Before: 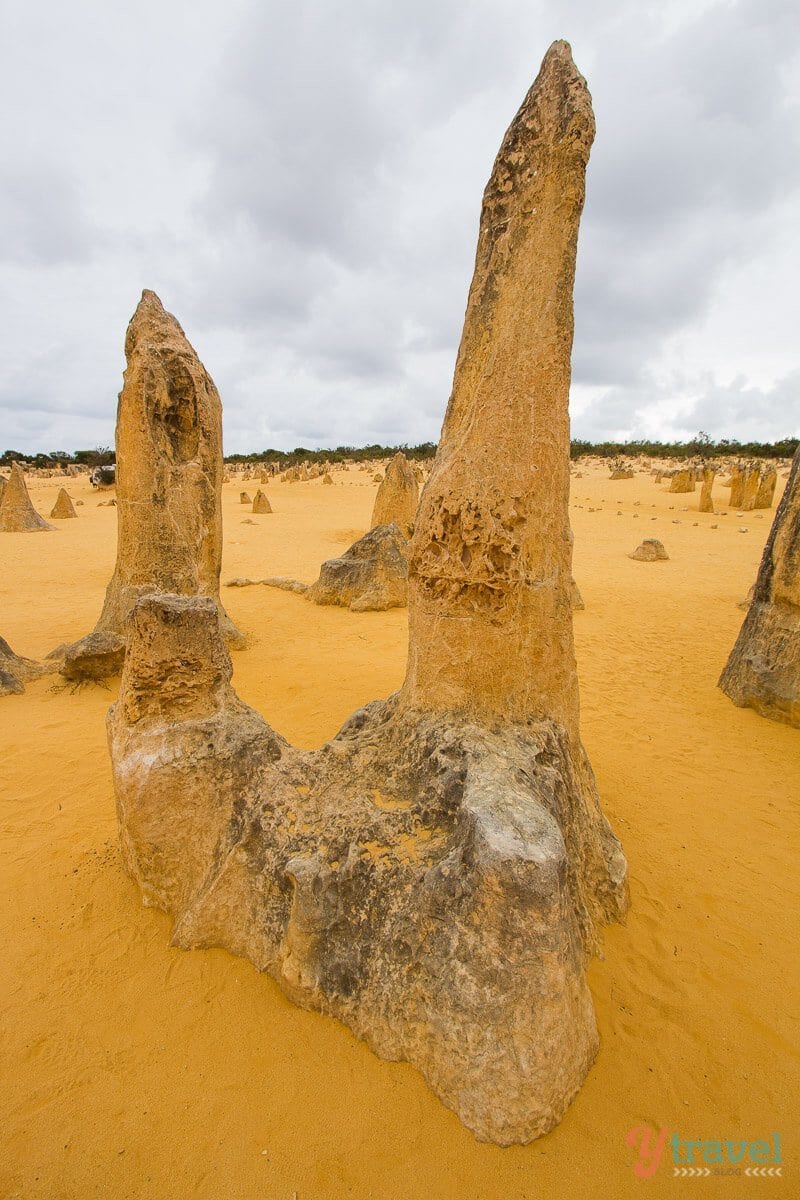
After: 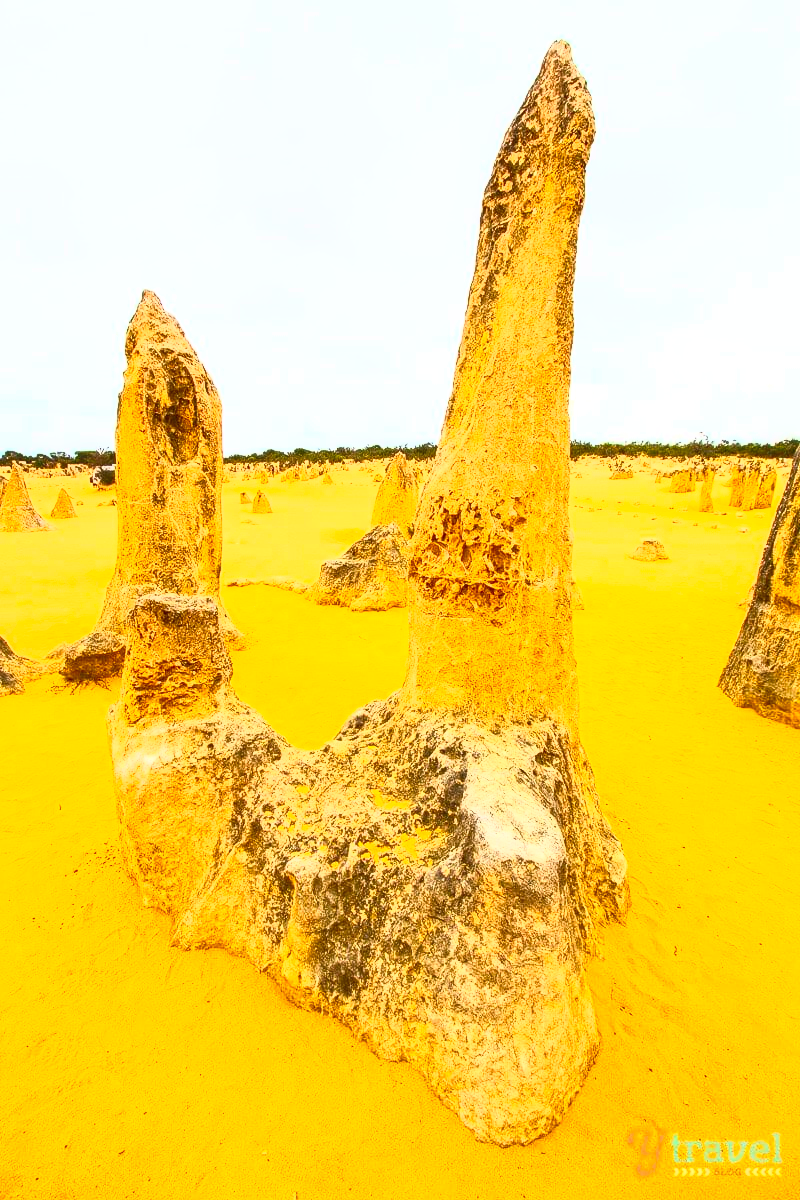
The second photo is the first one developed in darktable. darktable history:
exposure: exposure -0.152 EV, compensate highlight preservation false
local contrast: on, module defaults
contrast brightness saturation: contrast 0.987, brightness 0.997, saturation 0.998
